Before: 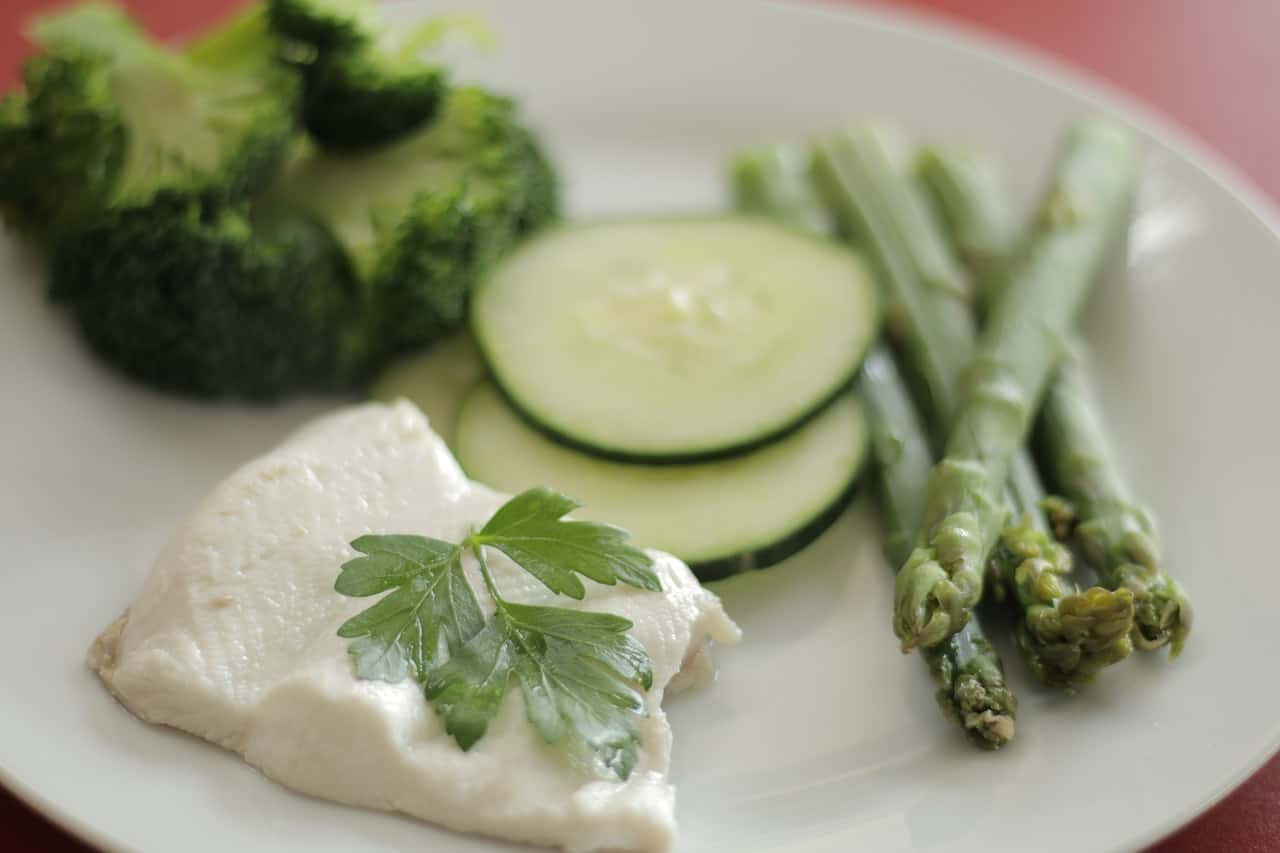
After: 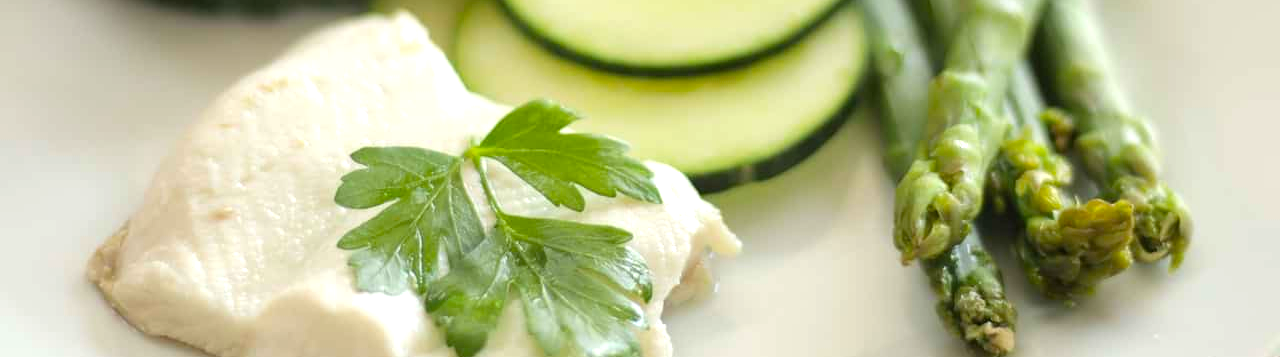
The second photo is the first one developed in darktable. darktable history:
color balance rgb: perceptual saturation grading › global saturation 25%, global vibrance 20%
exposure: exposure 0.669 EV, compensate highlight preservation false
crop: top 45.551%, bottom 12.262%
